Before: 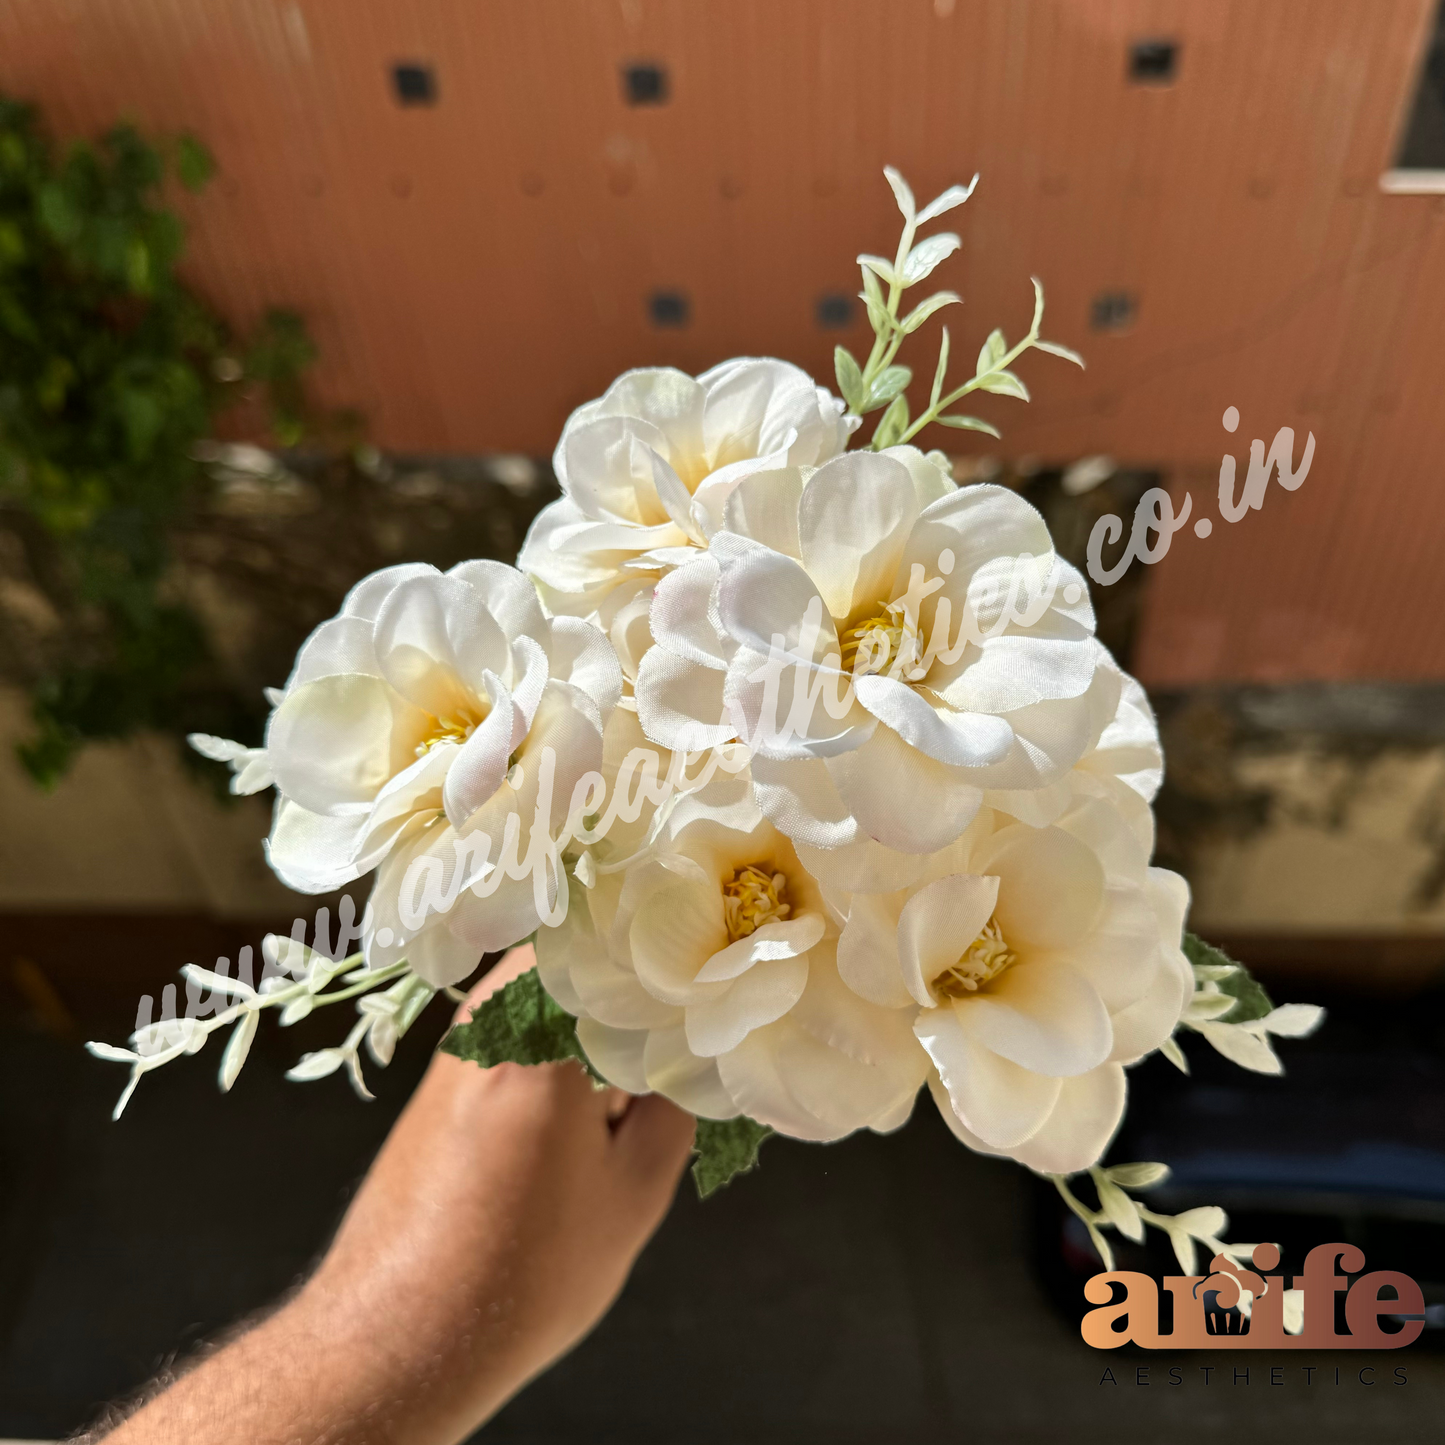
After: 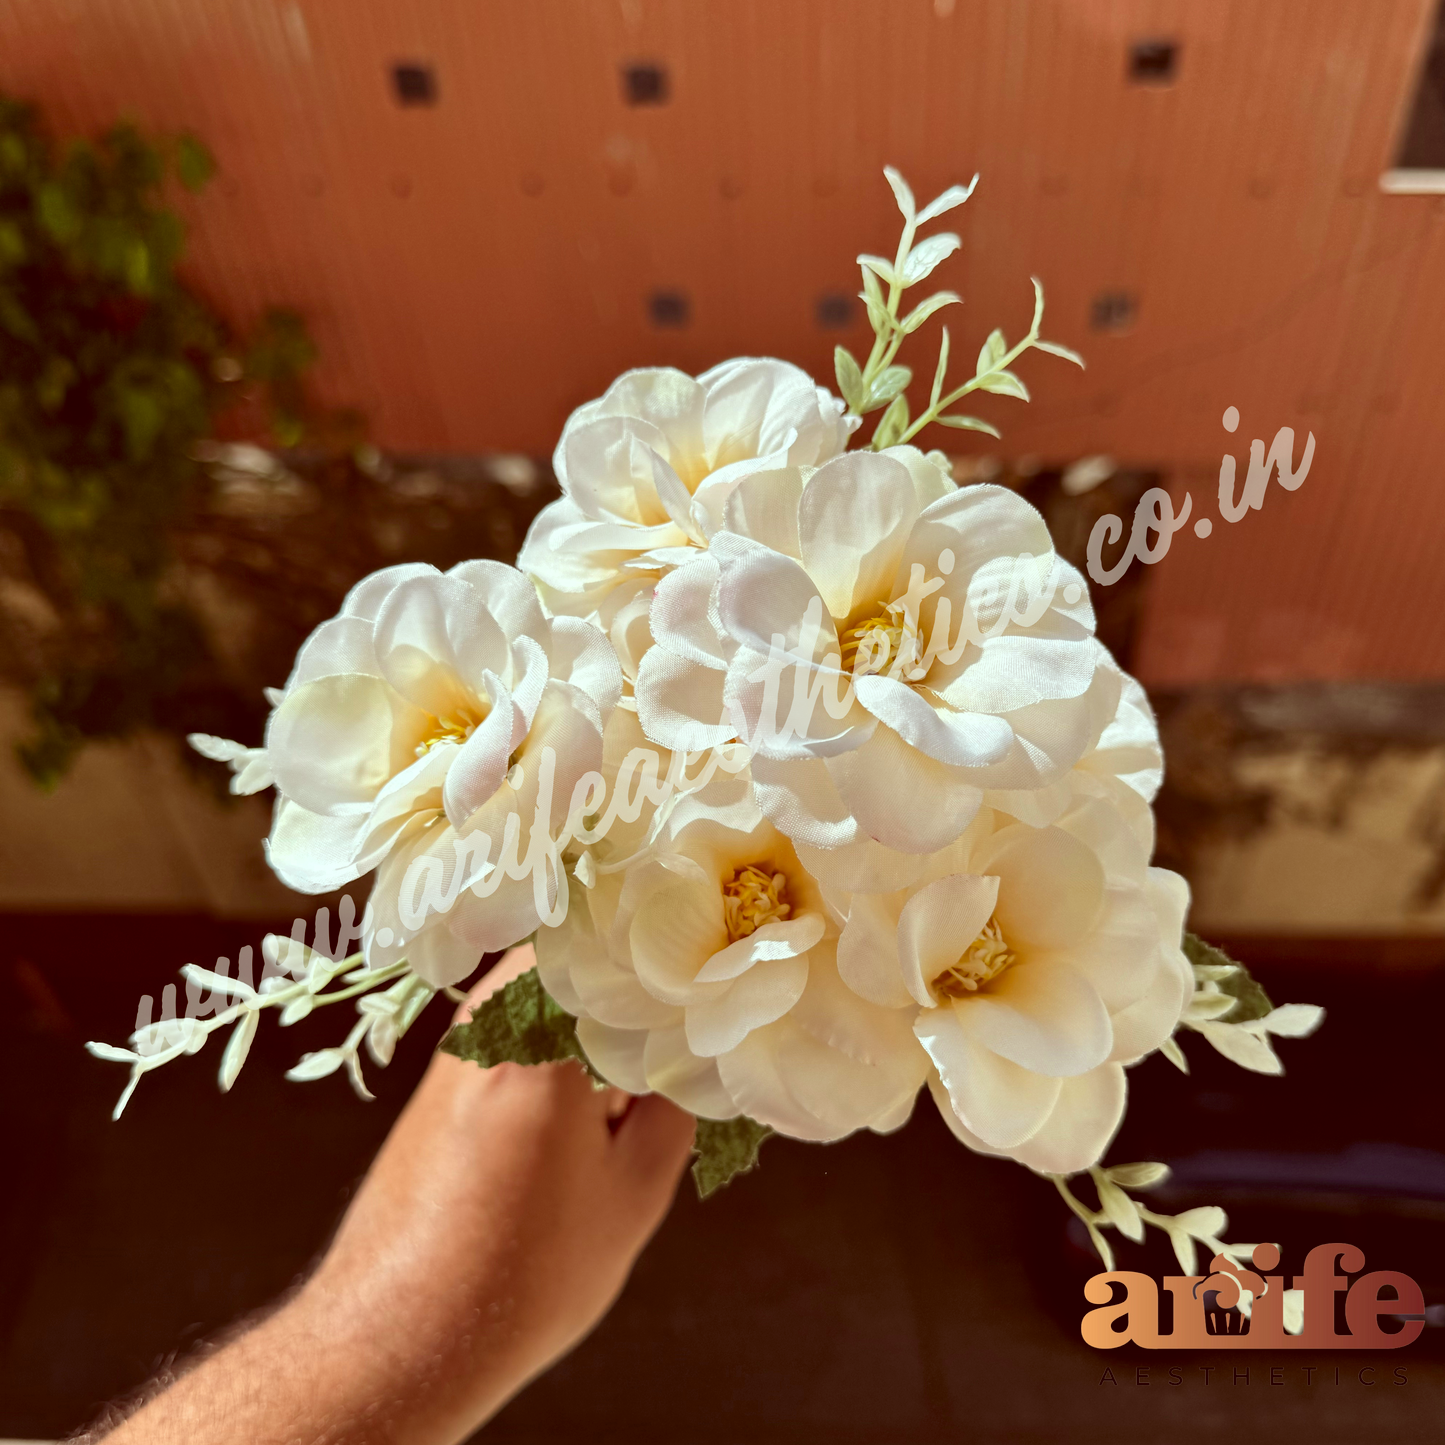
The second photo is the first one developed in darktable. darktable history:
color correction: highlights a* -7.07, highlights b* -0.155, shadows a* 20.82, shadows b* 12.15
